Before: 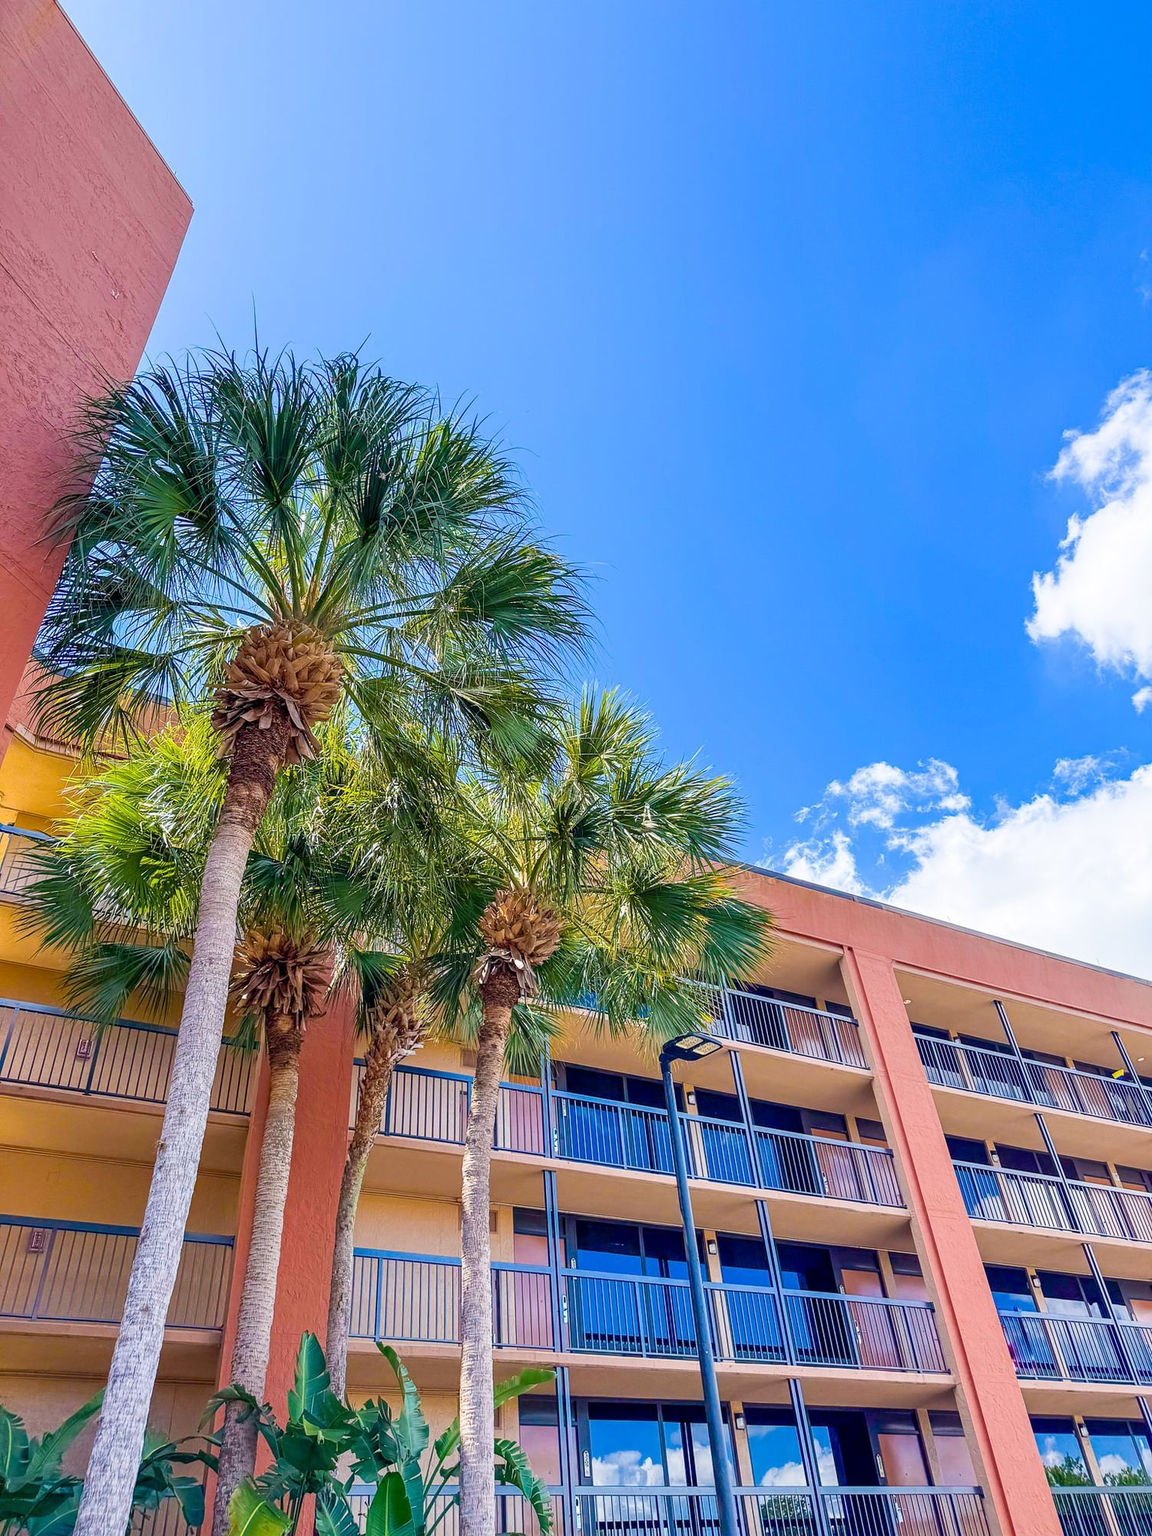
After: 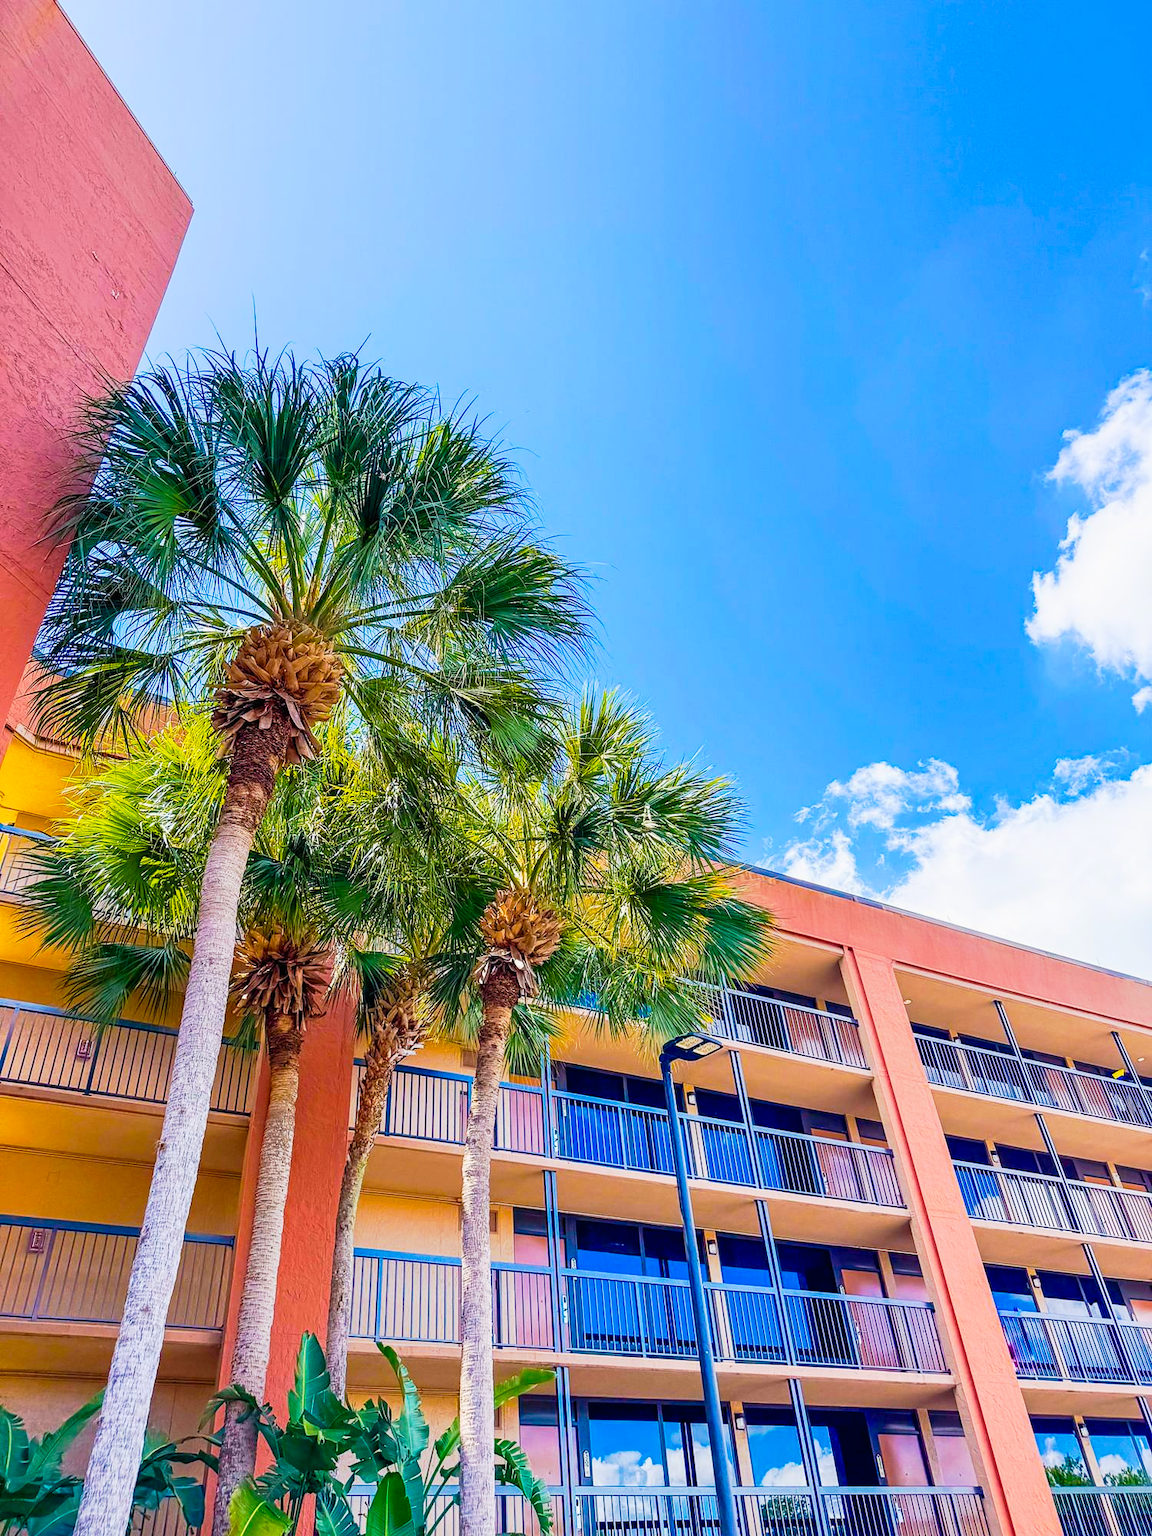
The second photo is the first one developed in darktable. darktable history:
color balance rgb: perceptual saturation grading › global saturation 0.422%, global vibrance 41.484%
tone curve: curves: ch0 [(0, 0.006) (0.037, 0.022) (0.123, 0.105) (0.19, 0.173) (0.277, 0.279) (0.474, 0.517) (0.597, 0.662) (0.687, 0.774) (0.855, 0.891) (1, 0.982)]; ch1 [(0, 0) (0.243, 0.245) (0.422, 0.415) (0.493, 0.498) (0.508, 0.503) (0.531, 0.55) (0.551, 0.582) (0.626, 0.672) (0.694, 0.732) (1, 1)]; ch2 [(0, 0) (0.249, 0.216) (0.356, 0.329) (0.424, 0.442) (0.476, 0.477) (0.498, 0.503) (0.517, 0.524) (0.532, 0.547) (0.562, 0.592) (0.614, 0.657) (0.706, 0.748) (0.808, 0.809) (0.991, 0.968)], preserve colors none
tone equalizer: edges refinement/feathering 500, mask exposure compensation -1.57 EV, preserve details no
